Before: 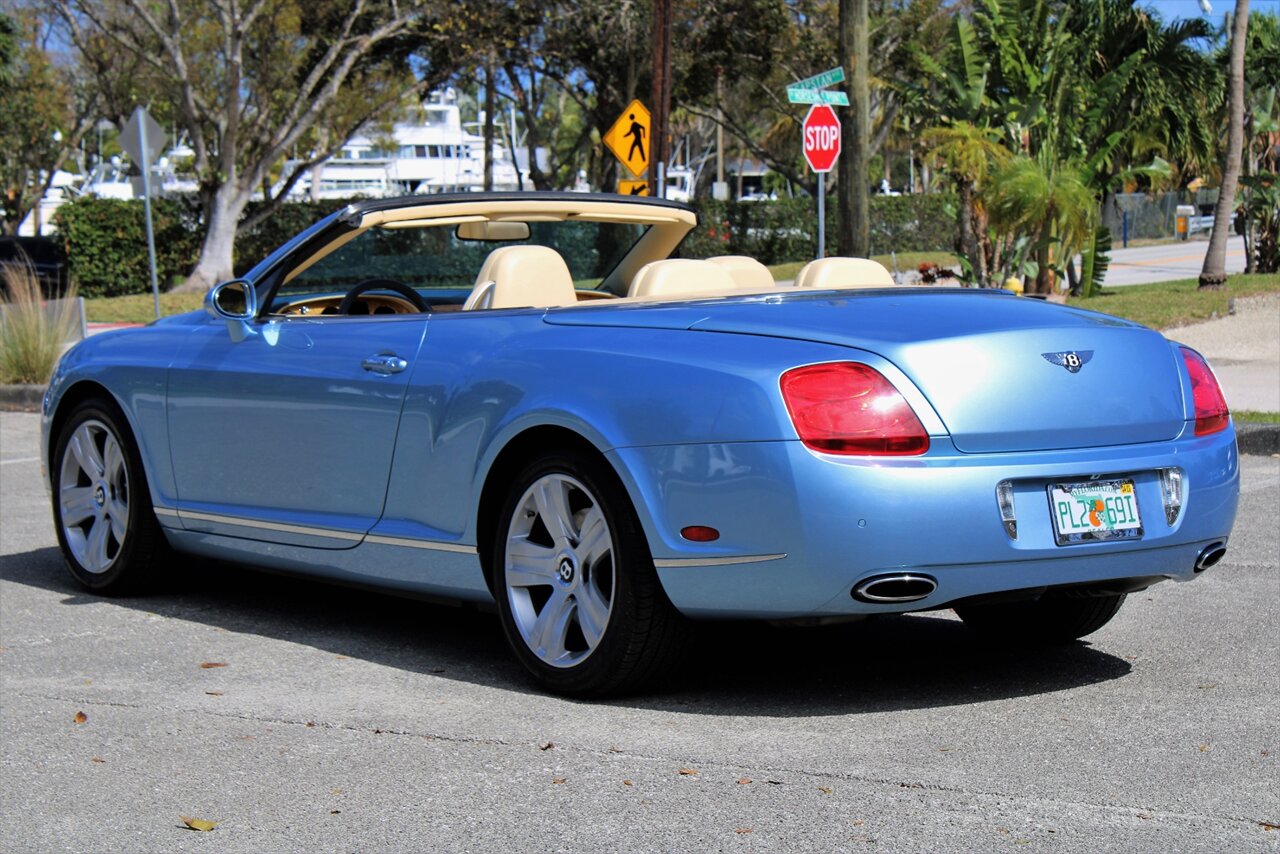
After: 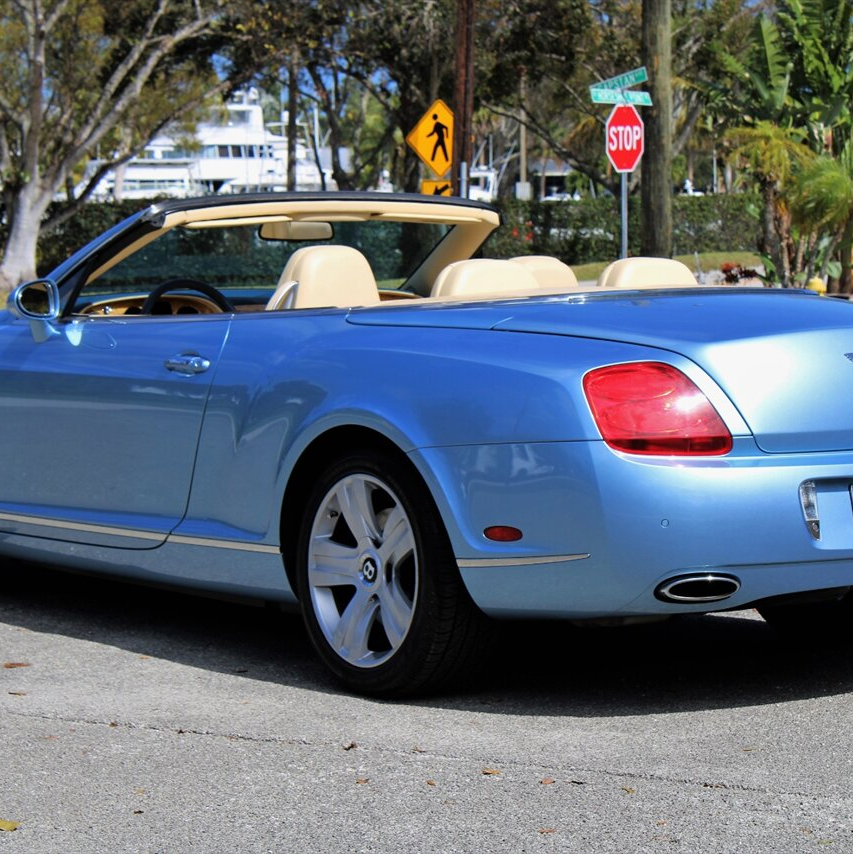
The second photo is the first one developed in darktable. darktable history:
crop: left 15.419%, right 17.914%
exposure: compensate highlight preservation false
